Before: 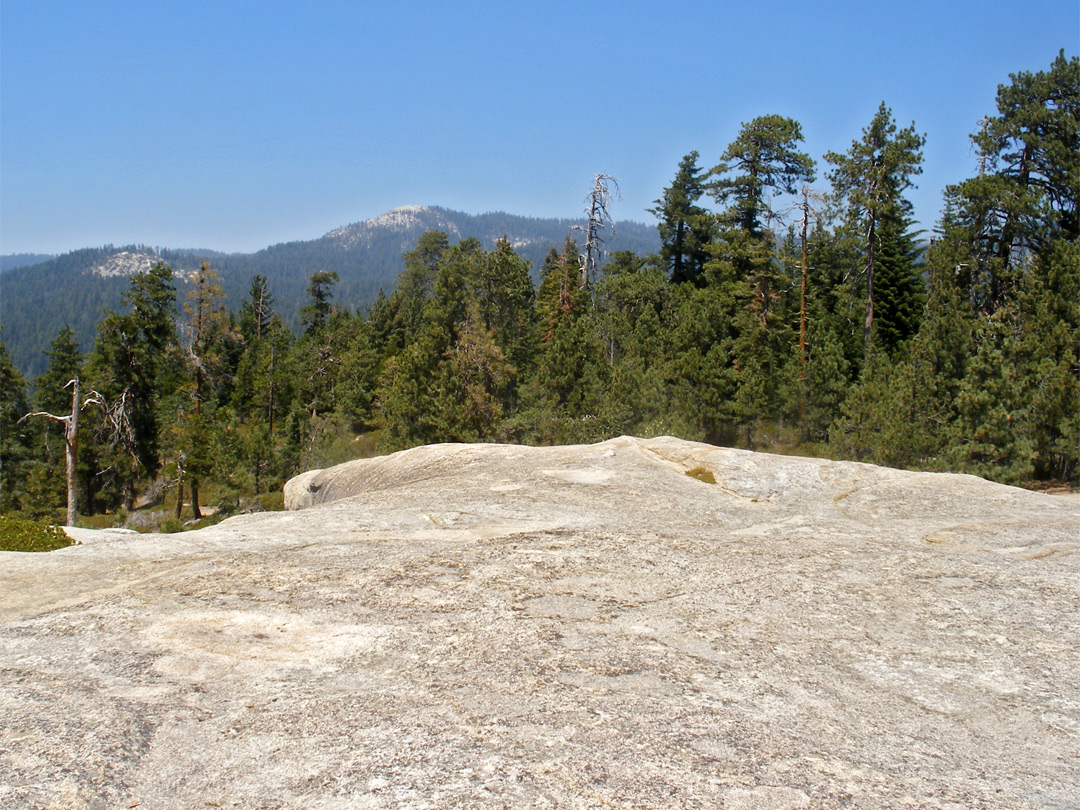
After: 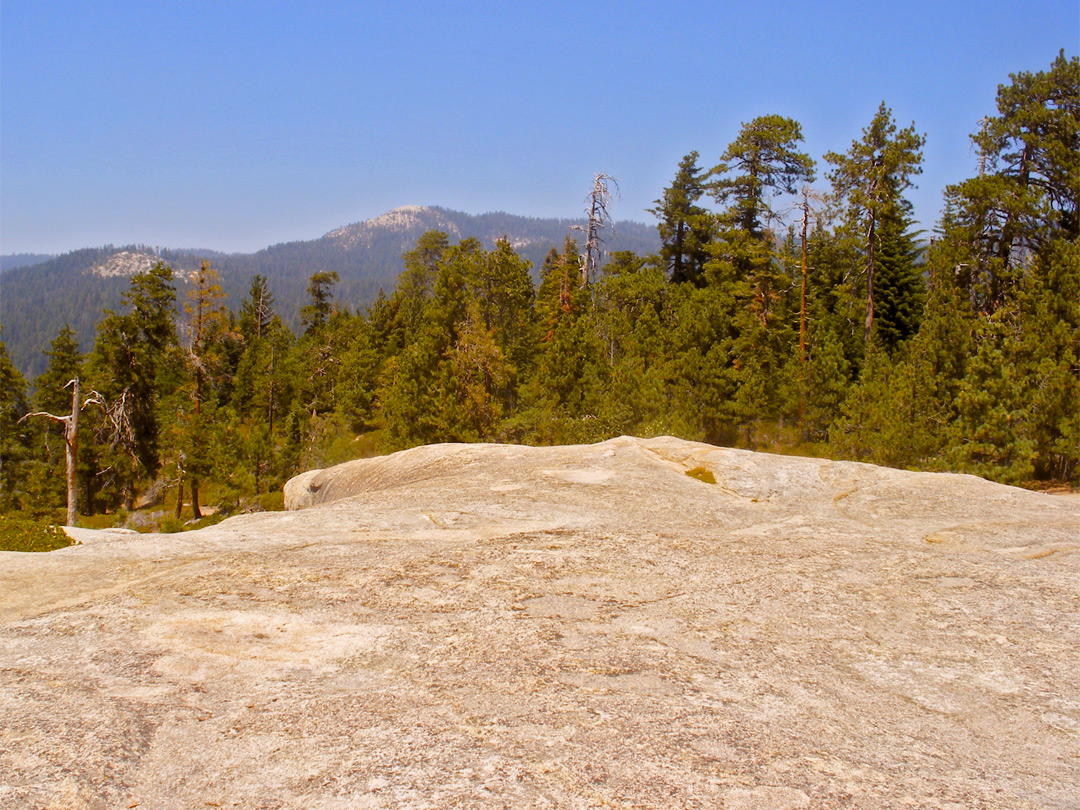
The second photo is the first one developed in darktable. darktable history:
local contrast: mode bilateral grid, contrast 15, coarseness 36, detail 105%, midtone range 0.2
color balance rgb: shadows lift › chroma 3.26%, shadows lift › hue 281.95°, power › luminance 9.804%, power › chroma 2.809%, power › hue 57.75°, highlights gain › chroma 1.548%, highlights gain › hue 309.45°, perceptual saturation grading › global saturation 25.871%, contrast -9.432%
